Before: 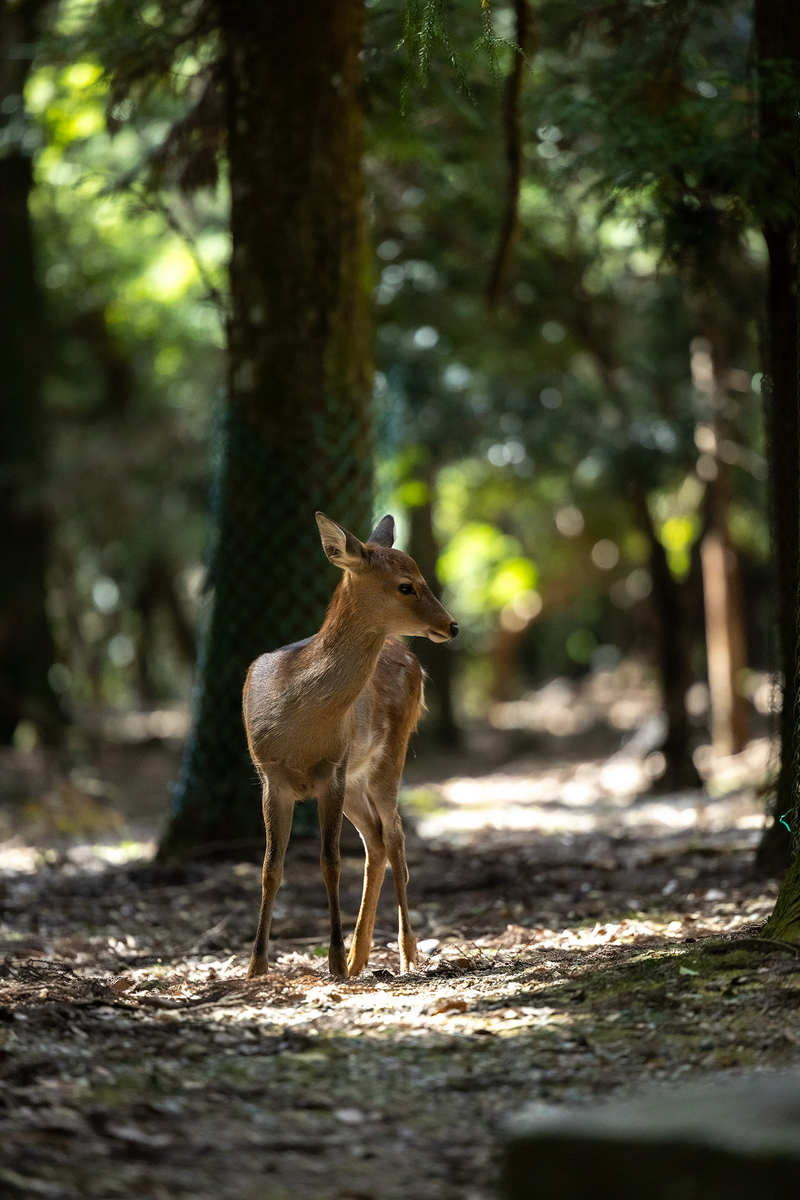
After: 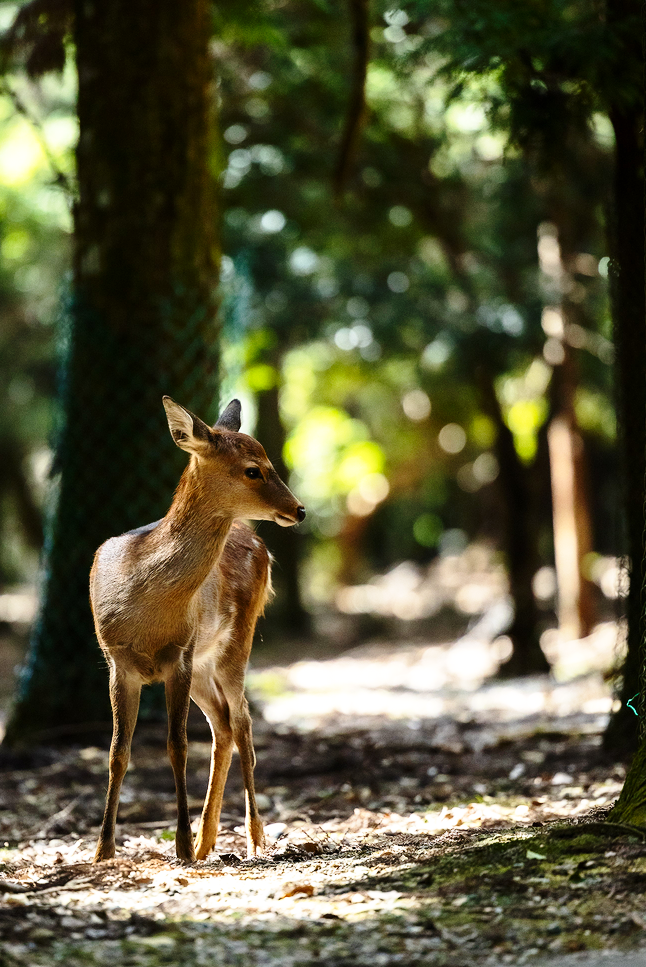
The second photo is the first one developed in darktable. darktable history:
crop: left 19.177%, top 9.734%, right 0%, bottom 9.626%
contrast brightness saturation: contrast 0.141
base curve: curves: ch0 [(0, 0) (0.028, 0.03) (0.121, 0.232) (0.46, 0.748) (0.859, 0.968) (1, 1)], preserve colors none
